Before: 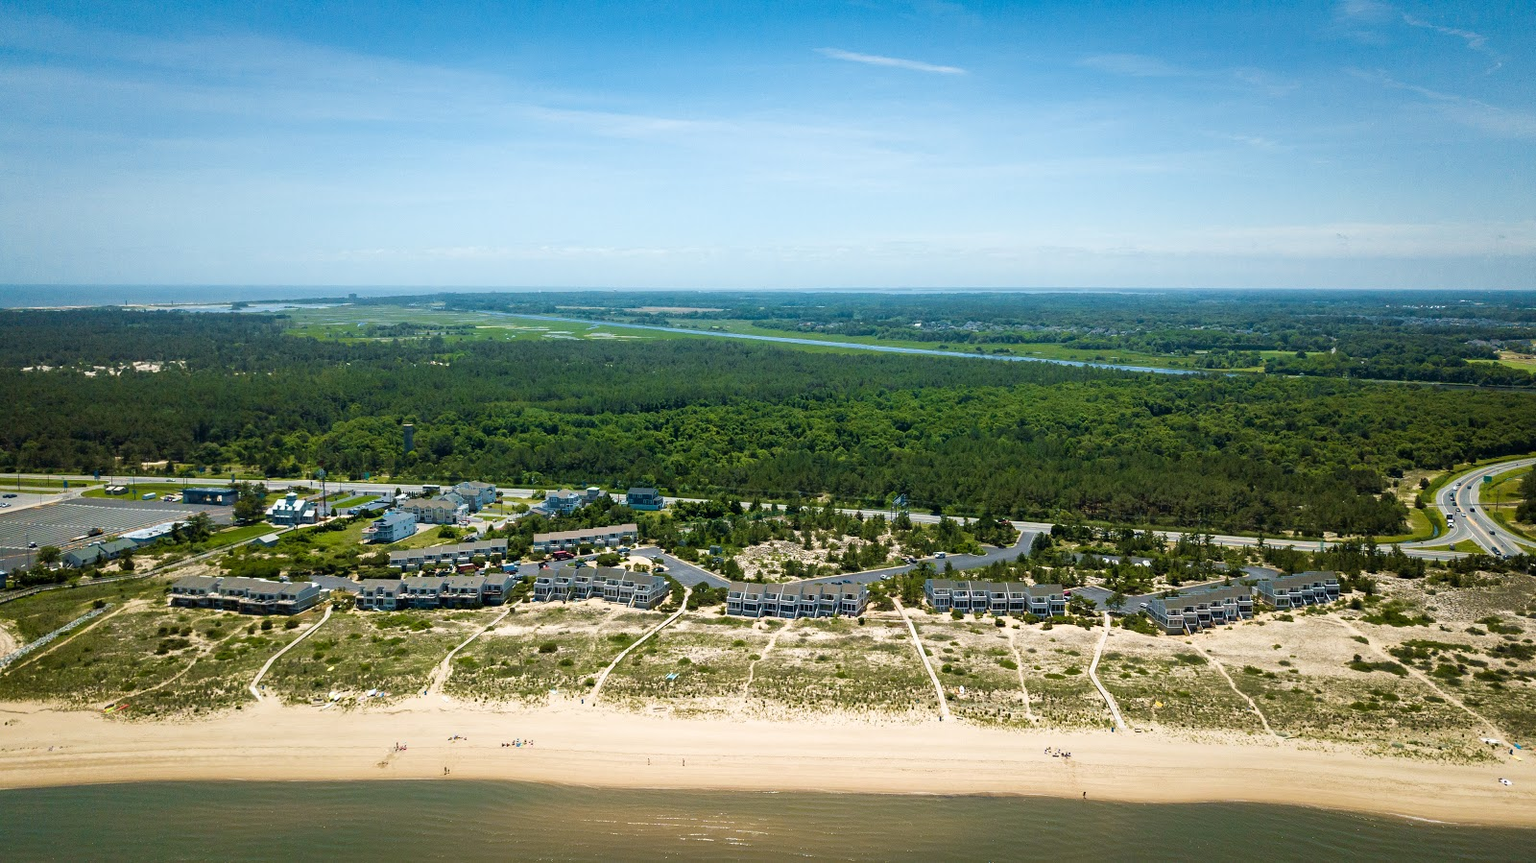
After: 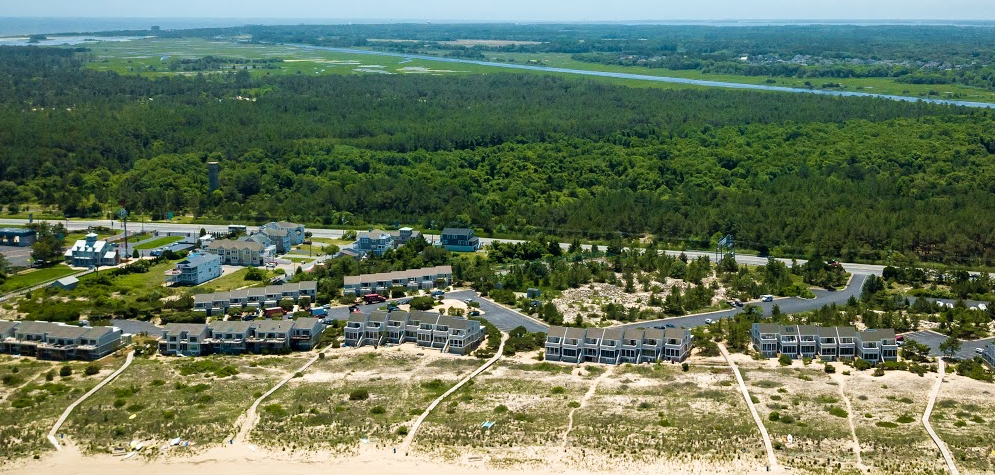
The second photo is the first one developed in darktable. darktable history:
crop: left 13.294%, top 31.252%, right 24.483%, bottom 15.886%
